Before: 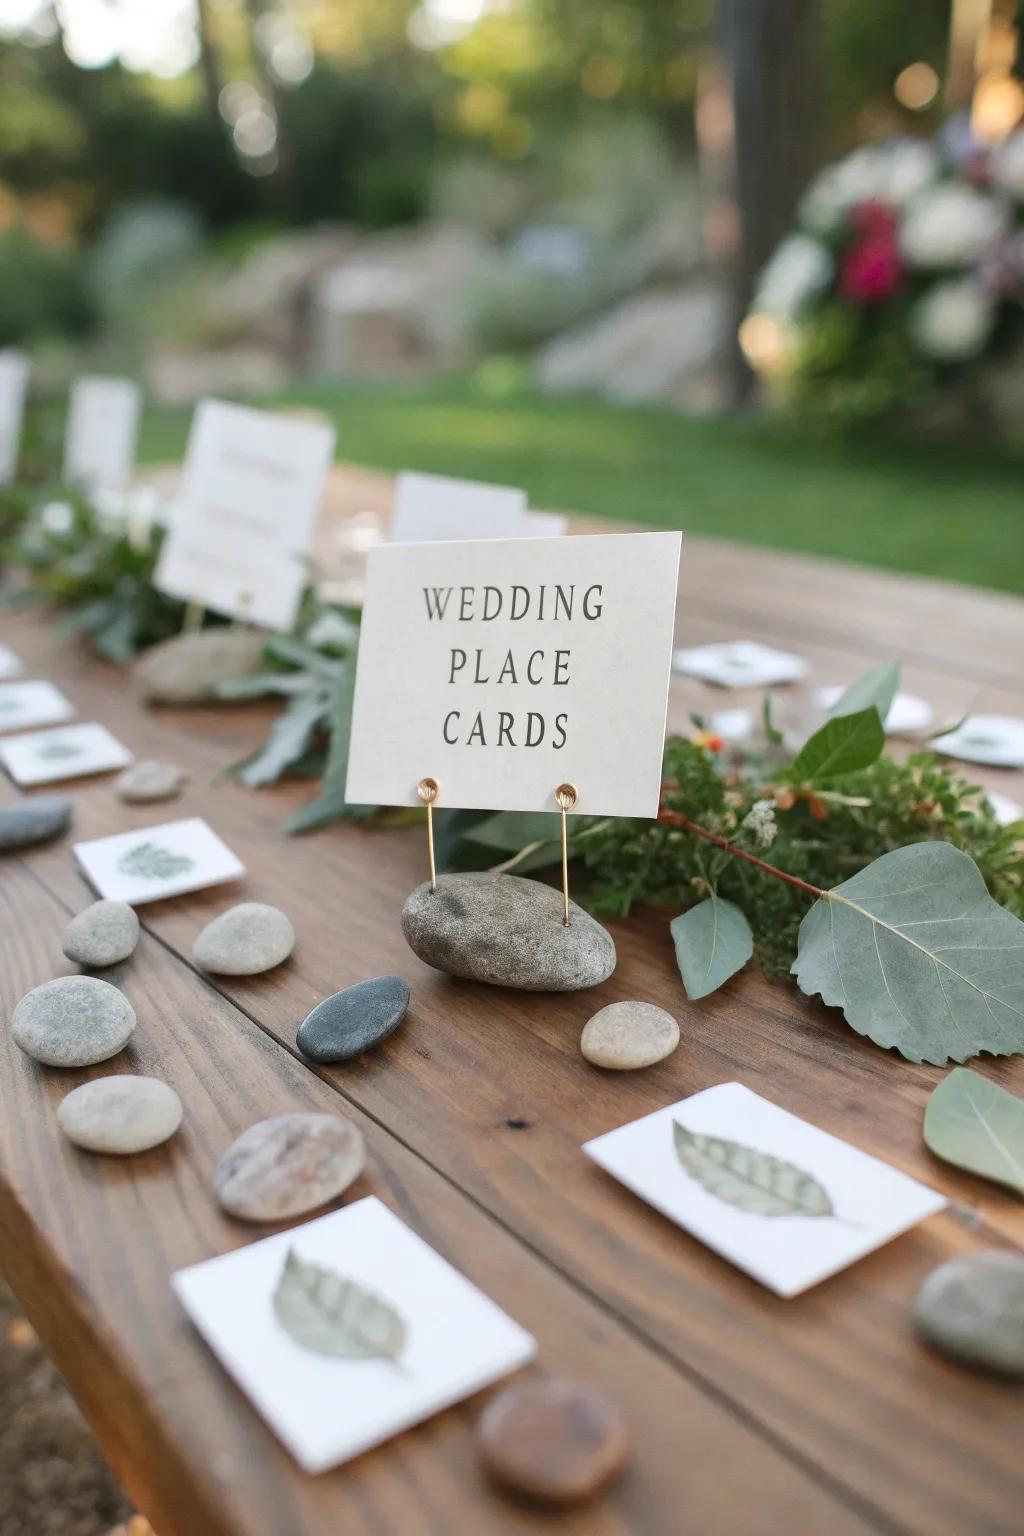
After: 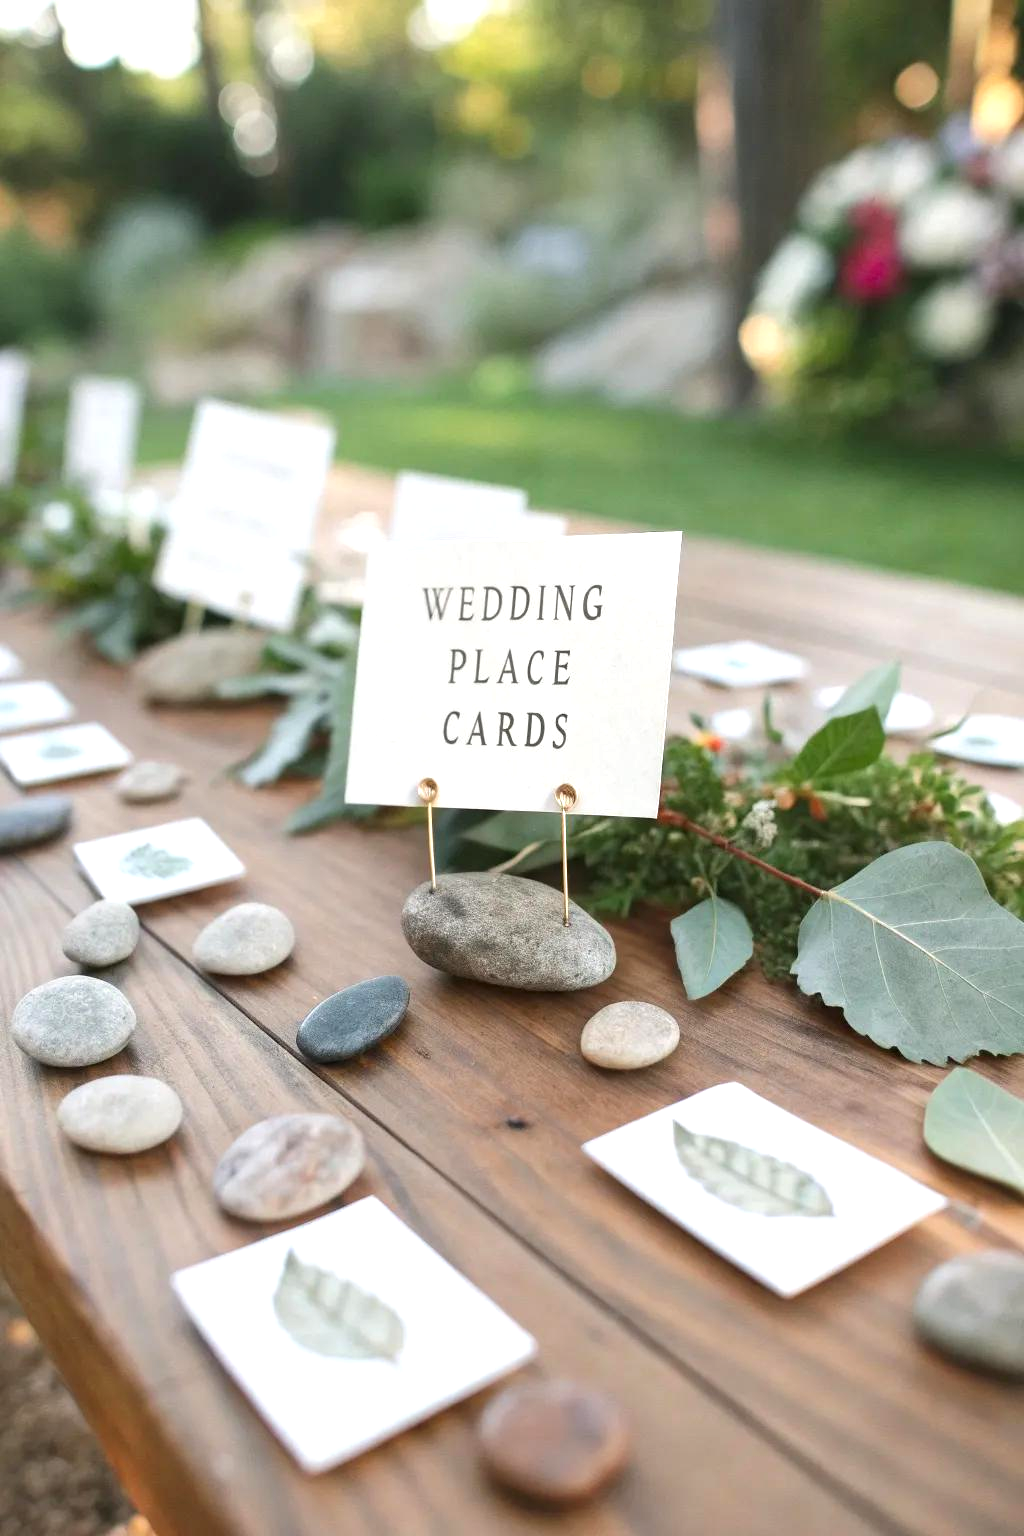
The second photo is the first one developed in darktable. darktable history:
exposure: exposure 0.568 EV, compensate highlight preservation false
tone equalizer: edges refinement/feathering 500, mask exposure compensation -1.57 EV, preserve details no
